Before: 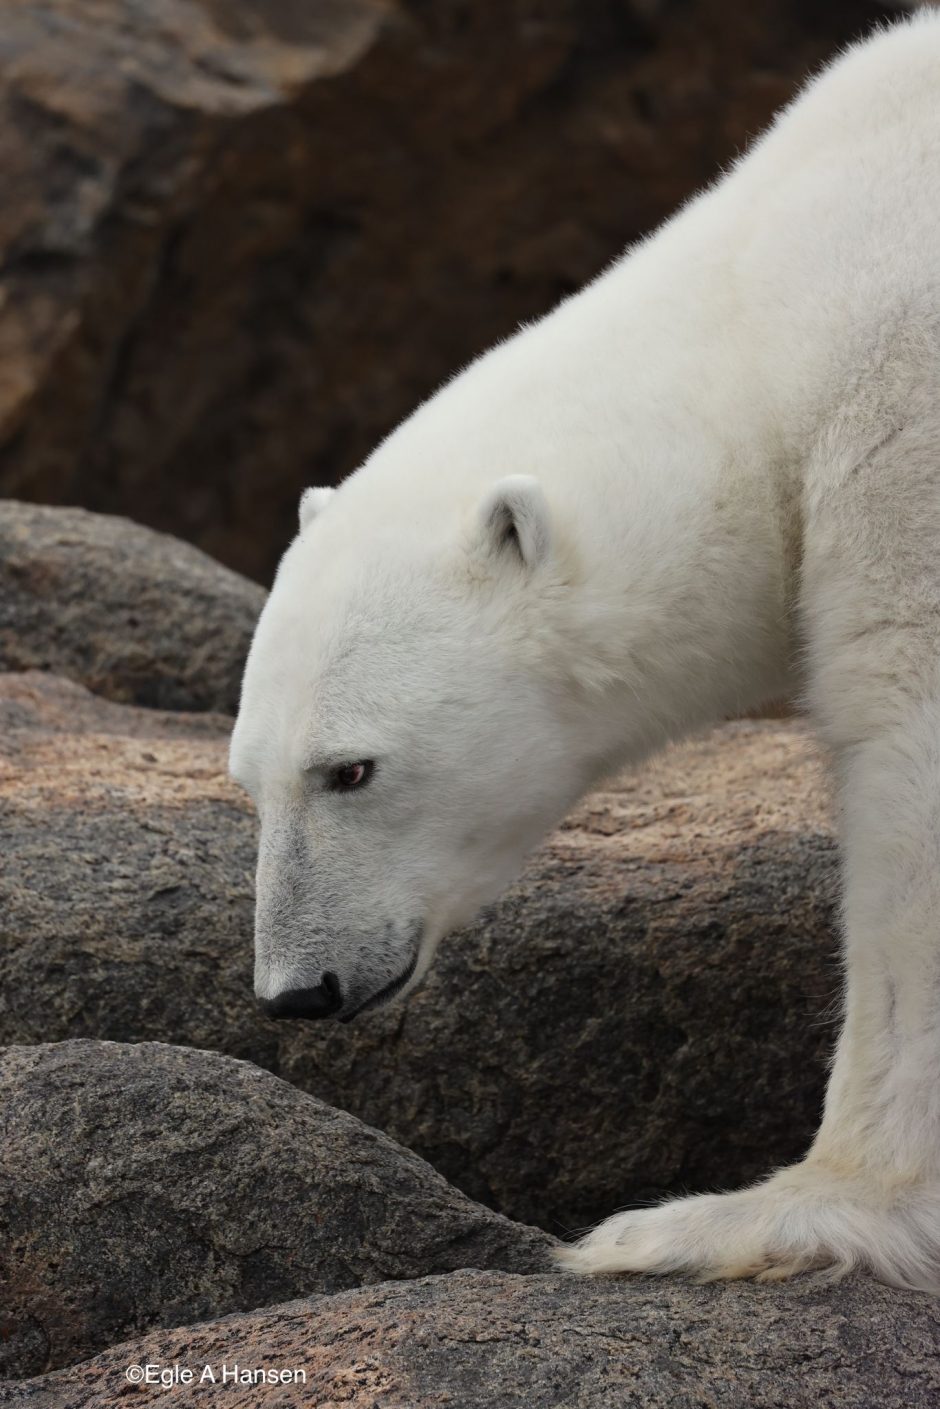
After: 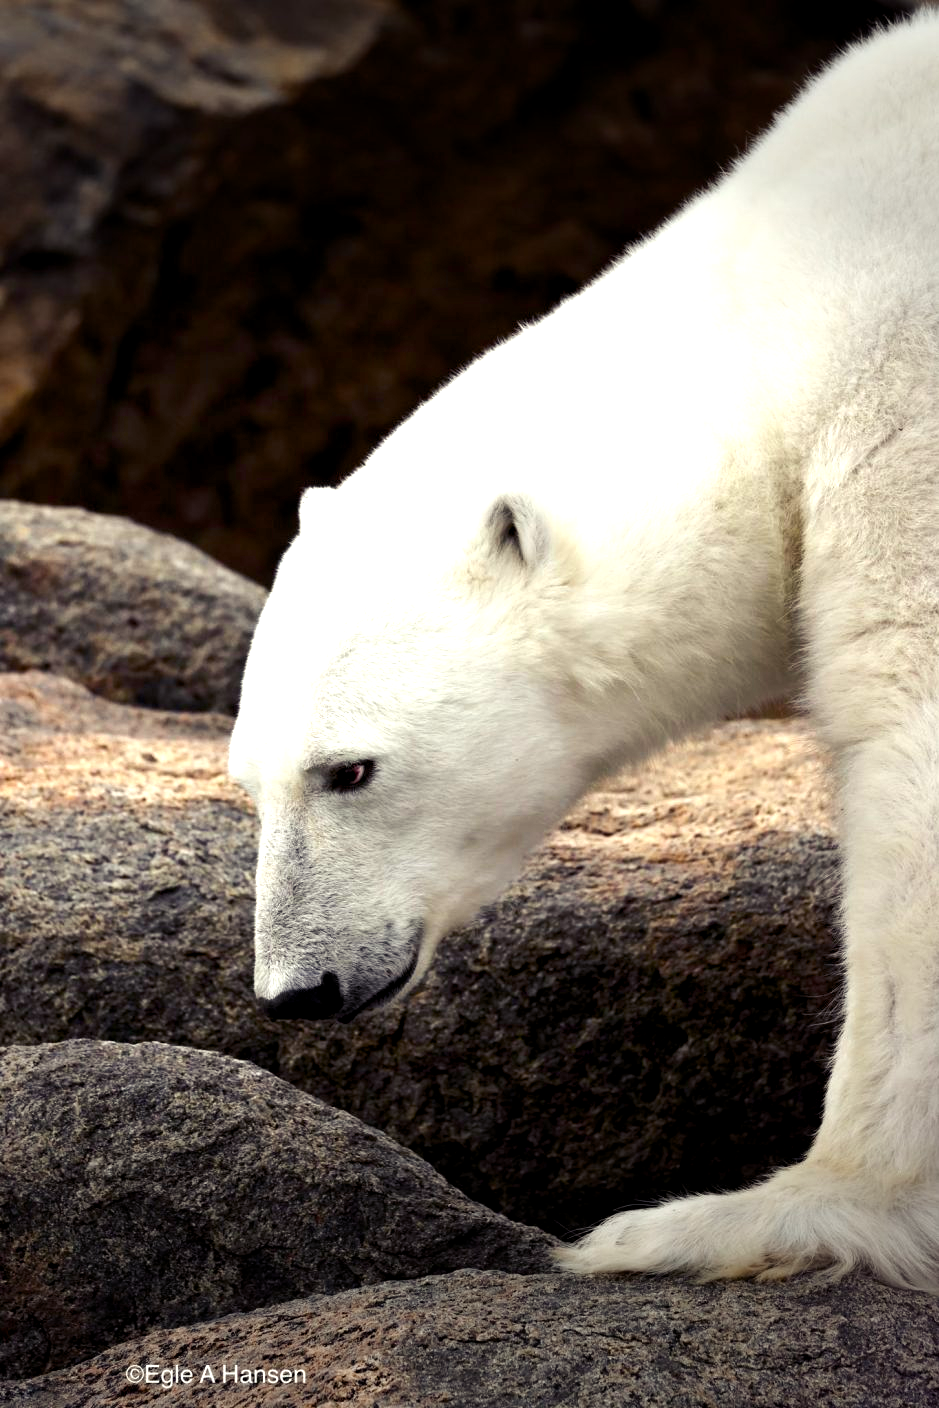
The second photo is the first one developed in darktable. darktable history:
color balance rgb: shadows lift › luminance -21.66%, shadows lift › chroma 6.57%, shadows lift › hue 270°, power › chroma 0.68%, power › hue 60°, highlights gain › luminance 6.08%, highlights gain › chroma 1.33%, highlights gain › hue 90°, global offset › luminance -0.87%, perceptual saturation grading › global saturation 26.86%, perceptual saturation grading › highlights -28.39%, perceptual saturation grading › mid-tones 15.22%, perceptual saturation grading › shadows 33.98%, perceptual brilliance grading › highlights 10%, perceptual brilliance grading › mid-tones 5%
exposure: black level correction 0, exposure 0.5 EV, compensate exposure bias true, compensate highlight preservation false
vignetting: fall-off start 70.97%, brightness -0.584, saturation -0.118, width/height ratio 1.333
tone equalizer: -8 EV -0.417 EV, -7 EV -0.389 EV, -6 EV -0.333 EV, -5 EV -0.222 EV, -3 EV 0.222 EV, -2 EV 0.333 EV, -1 EV 0.389 EV, +0 EV 0.417 EV, edges refinement/feathering 500, mask exposure compensation -1.57 EV, preserve details no
